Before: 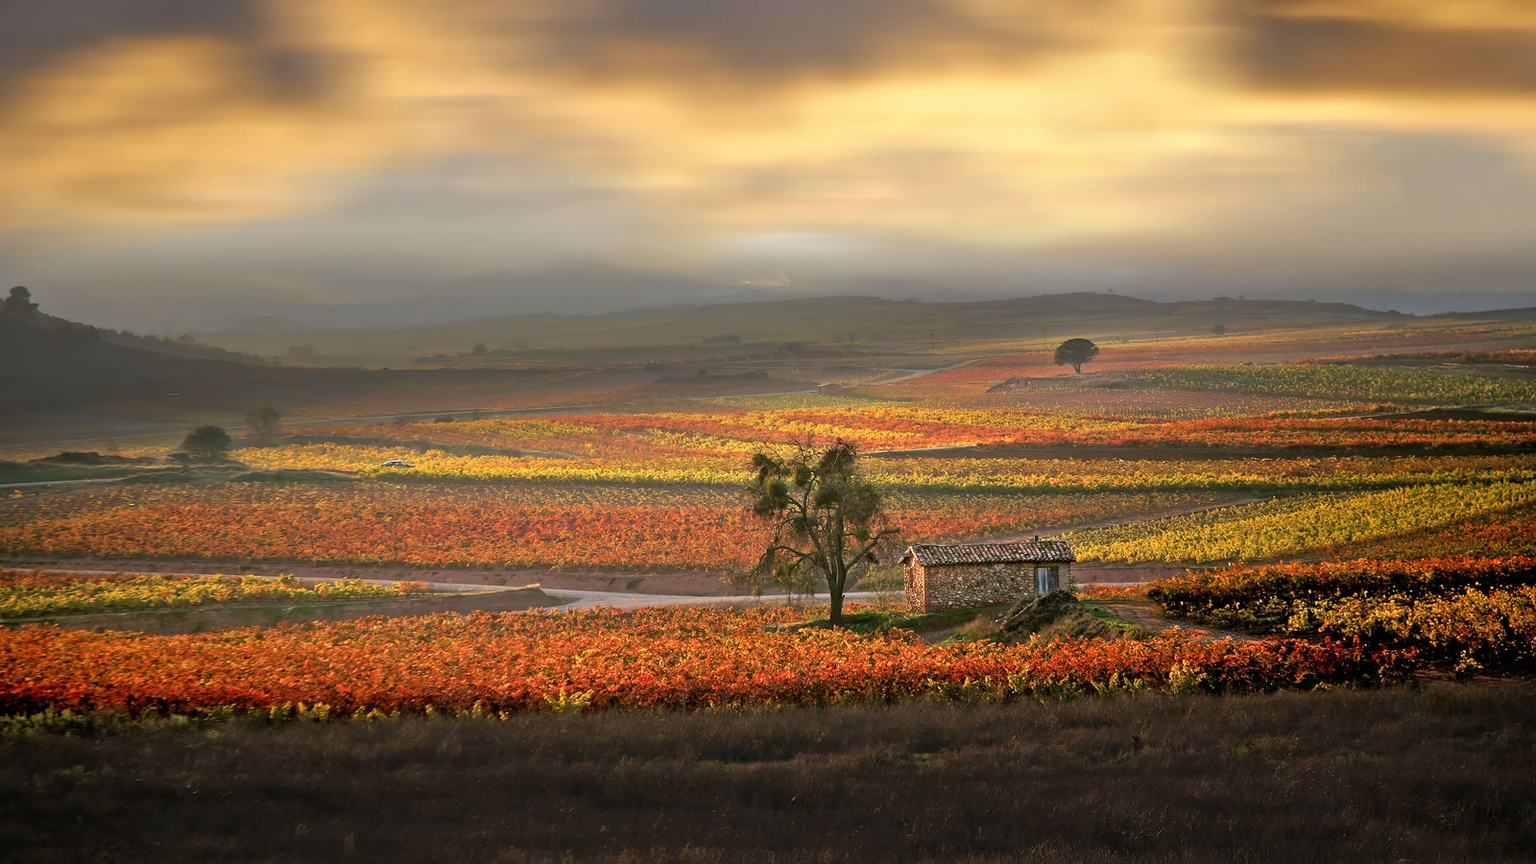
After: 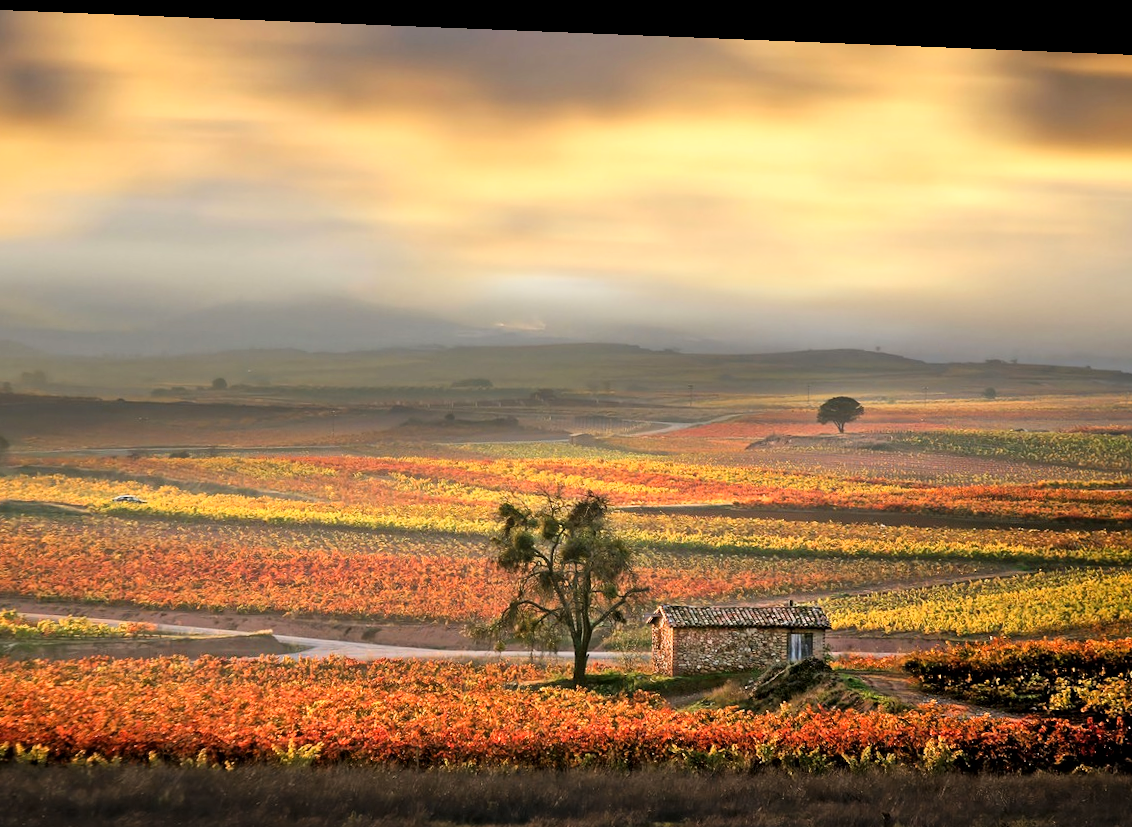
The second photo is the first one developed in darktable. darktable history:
rotate and perspective: rotation 2.27°, automatic cropping off
tone curve: curves: ch0 [(0, 0) (0.004, 0.001) (0.133, 0.112) (0.325, 0.362) (0.832, 0.893) (1, 1)], color space Lab, linked channels, preserve colors none
crop: left 18.479%, right 12.2%, bottom 13.971%
local contrast: mode bilateral grid, contrast 20, coarseness 50, detail 120%, midtone range 0.2
